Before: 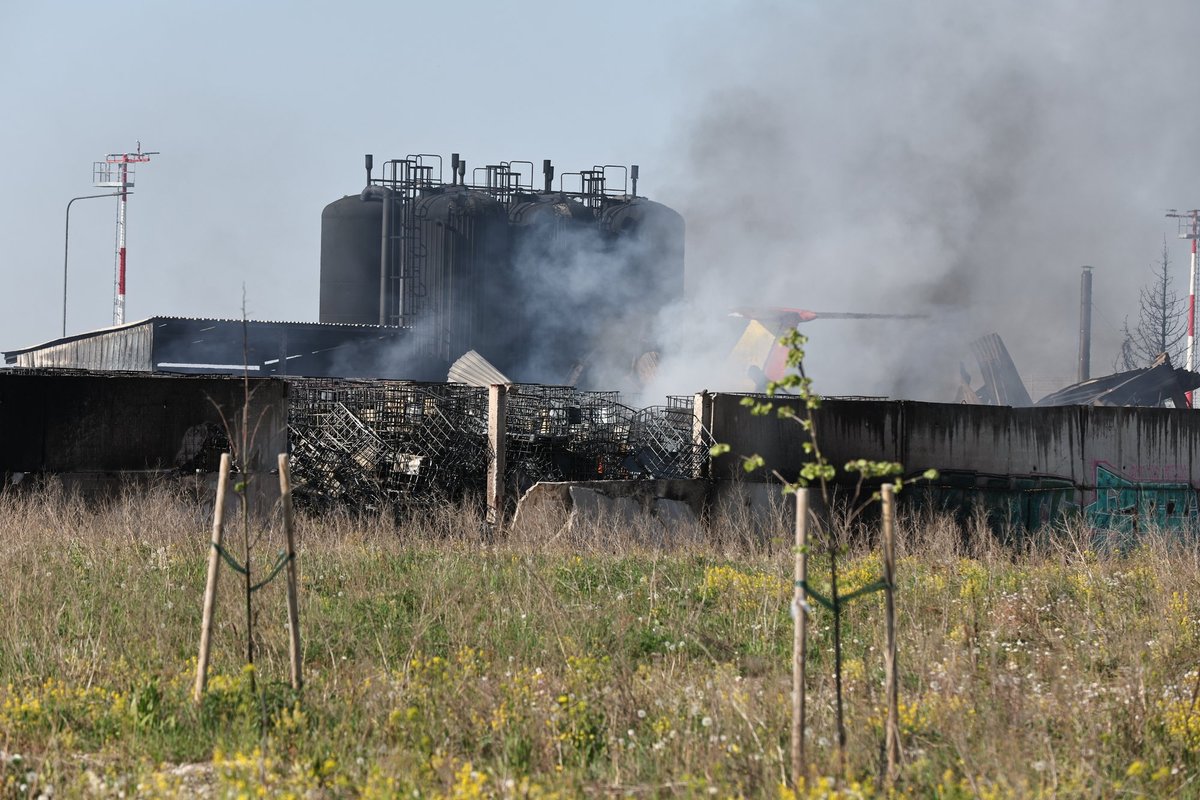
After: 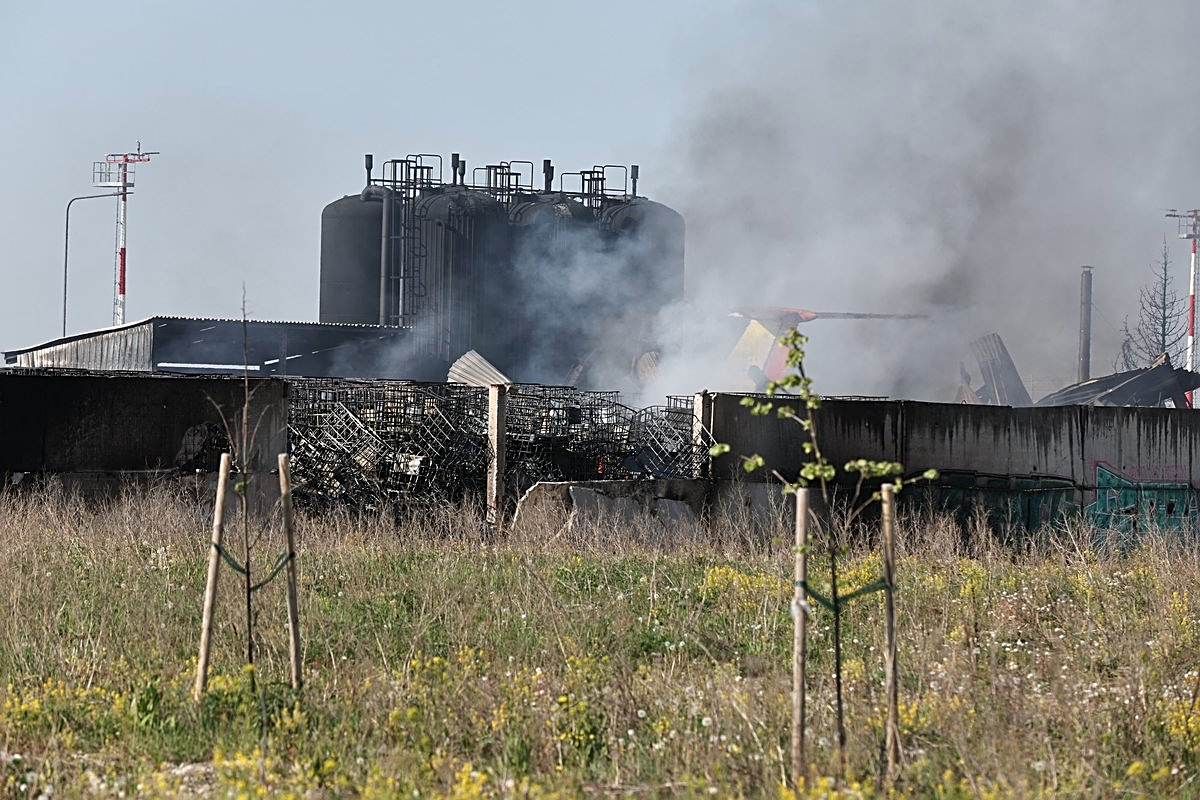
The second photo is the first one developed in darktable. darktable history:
contrast brightness saturation: saturation -0.052
sharpen: amount 0.592
